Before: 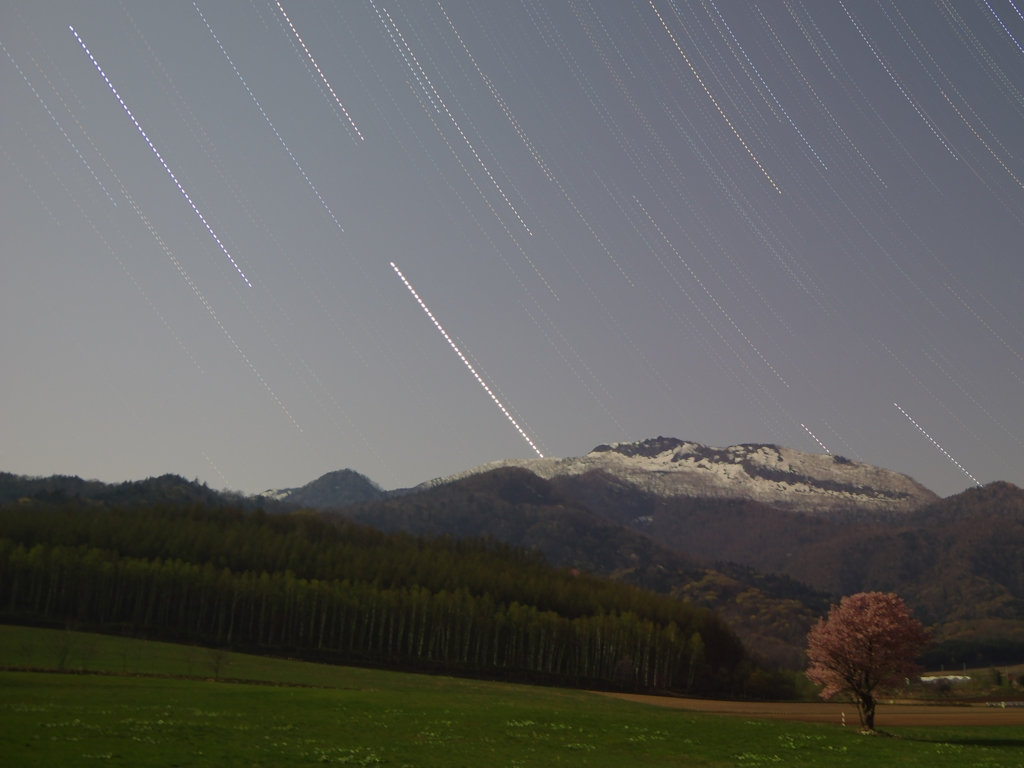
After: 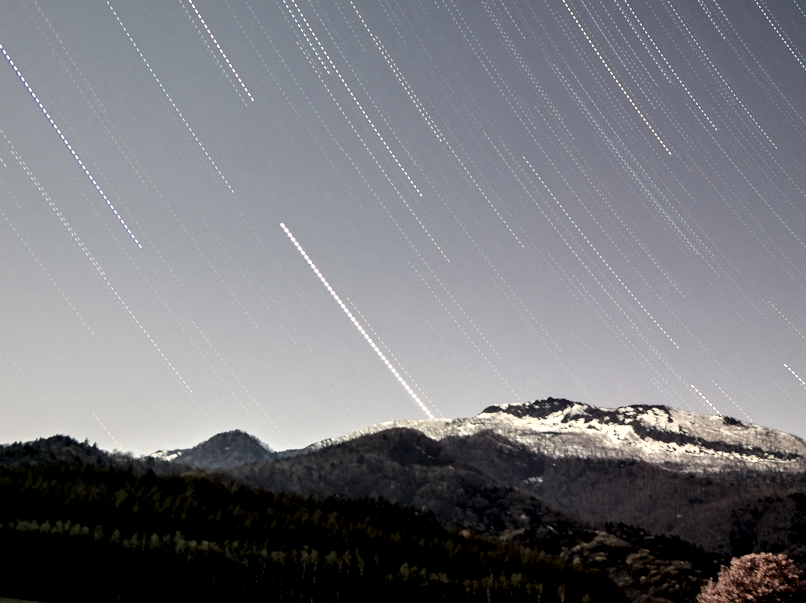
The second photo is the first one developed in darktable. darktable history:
exposure: black level correction 0, exposure 0.2 EV, compensate highlight preservation false
contrast equalizer: y [[0.5, 0.5, 0.5, 0.512, 0.552, 0.62], [0.5 ×6], [0.5 ×4, 0.504, 0.553], [0 ×6], [0 ×6]], mix 0.144
crop and rotate: left 10.764%, top 5.11%, right 10.431%, bottom 16.244%
filmic rgb: black relative exposure -6.19 EV, white relative exposure 6.95 EV, hardness 2.26, color science v5 (2021), contrast in shadows safe, contrast in highlights safe
local contrast: highlights 112%, shadows 41%, detail 292%
